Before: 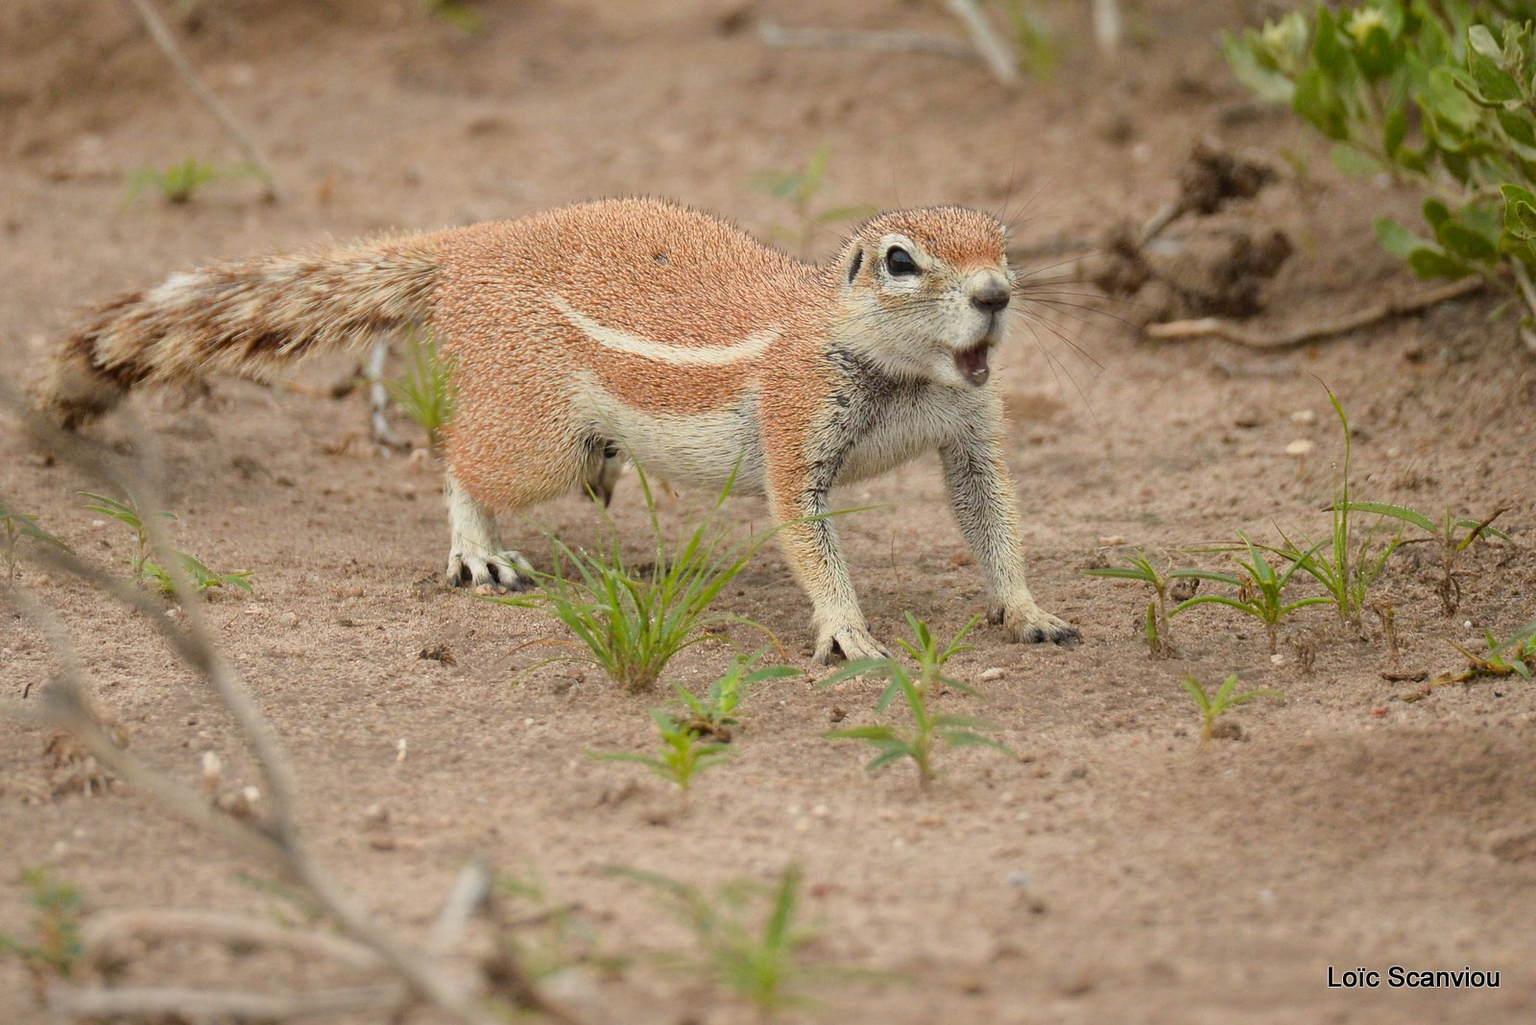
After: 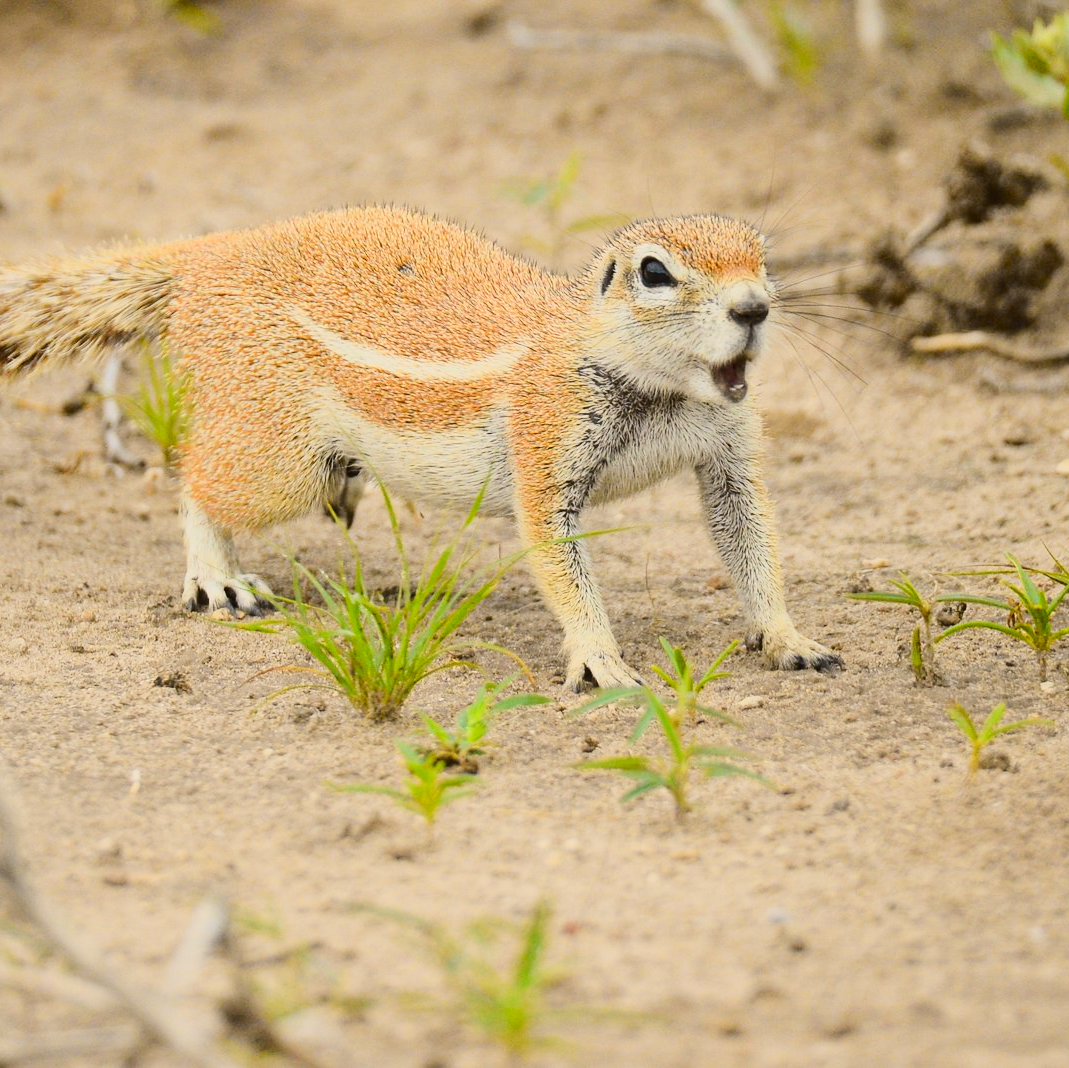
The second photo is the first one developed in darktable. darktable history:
crop and rotate: left 17.732%, right 15.423%
tone curve: curves: ch0 [(0, 0.021) (0.104, 0.093) (0.236, 0.234) (0.456, 0.566) (0.647, 0.78) (0.864, 0.9) (1, 0.932)]; ch1 [(0, 0) (0.353, 0.344) (0.43, 0.401) (0.479, 0.476) (0.502, 0.504) (0.544, 0.534) (0.566, 0.566) (0.612, 0.621) (0.657, 0.679) (1, 1)]; ch2 [(0, 0) (0.34, 0.314) (0.434, 0.43) (0.5, 0.498) (0.528, 0.536) (0.56, 0.576) (0.595, 0.638) (0.644, 0.729) (1, 1)], color space Lab, independent channels, preserve colors none
